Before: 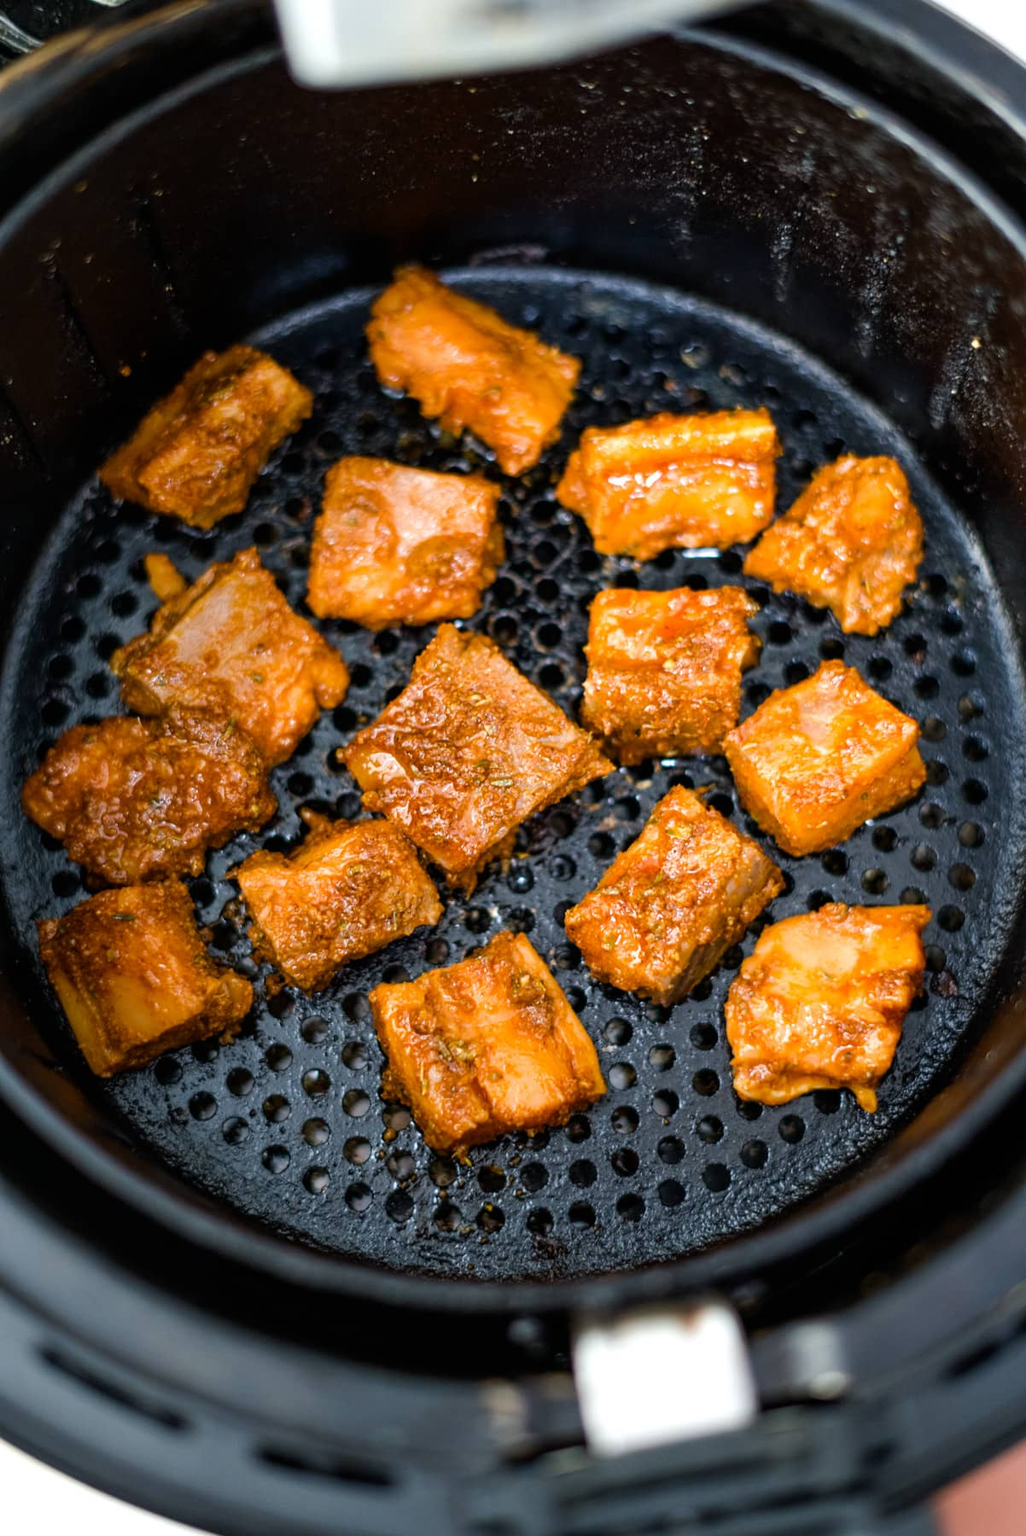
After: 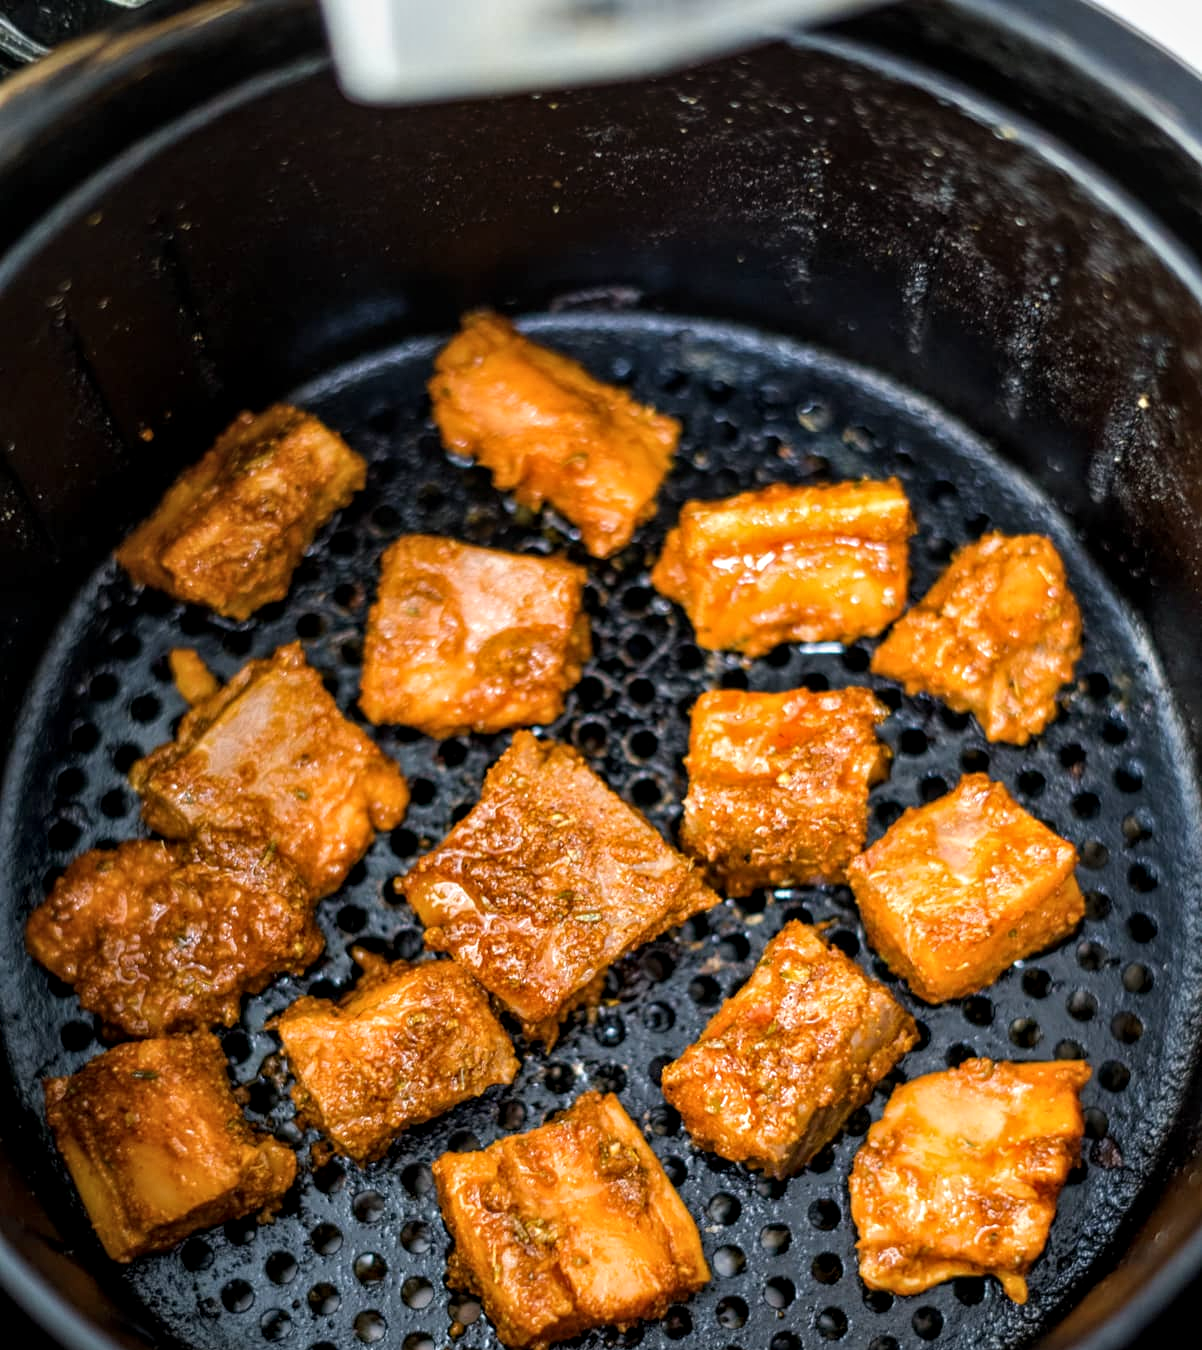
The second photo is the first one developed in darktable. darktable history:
crop: bottom 24.988%
local contrast: detail 130%
